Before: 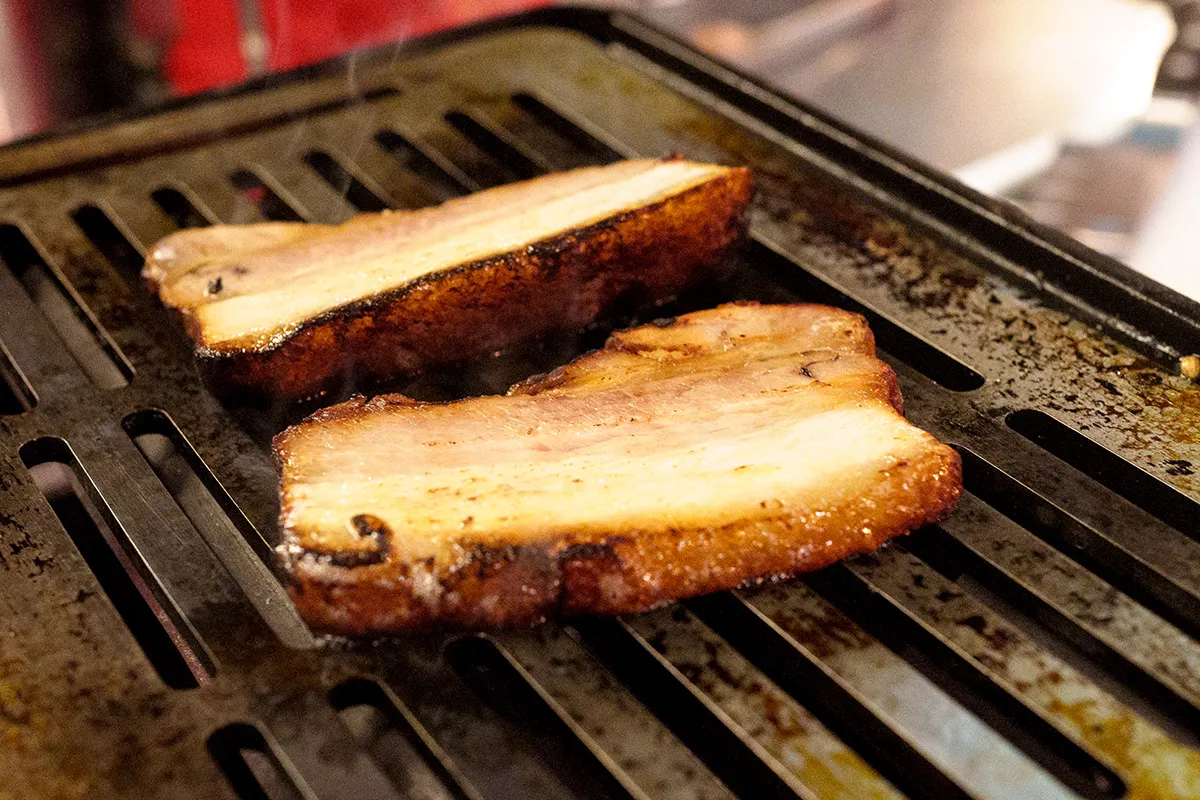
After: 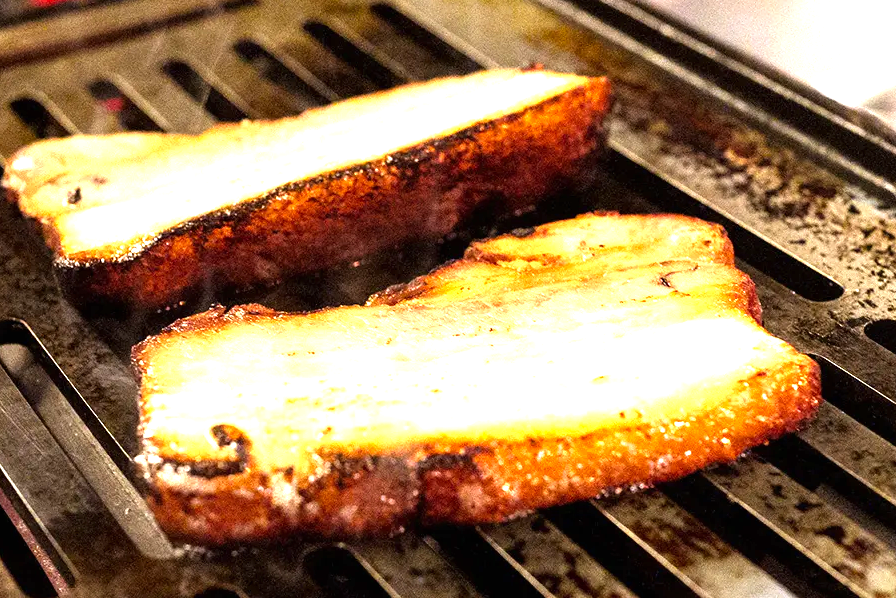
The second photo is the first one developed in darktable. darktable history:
white balance: red 0.988, blue 1.017
color balance: contrast 10%
crop and rotate: left 11.831%, top 11.346%, right 13.429%, bottom 13.899%
exposure: black level correction 0, exposure 1.2 EV, compensate exposure bias true, compensate highlight preservation false
